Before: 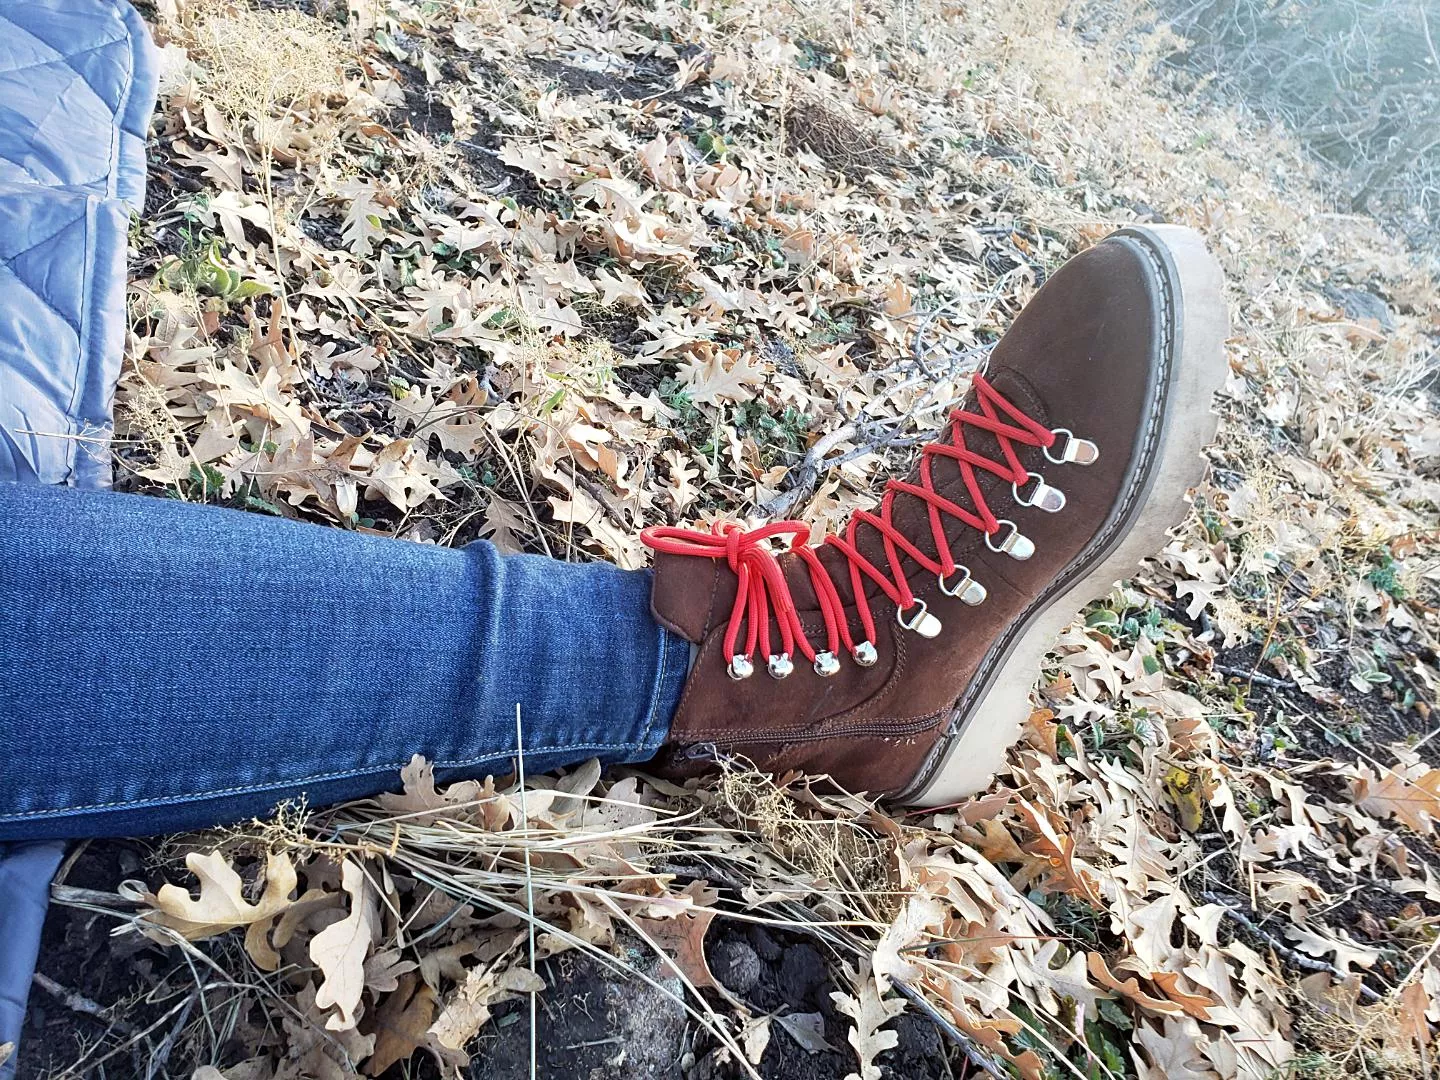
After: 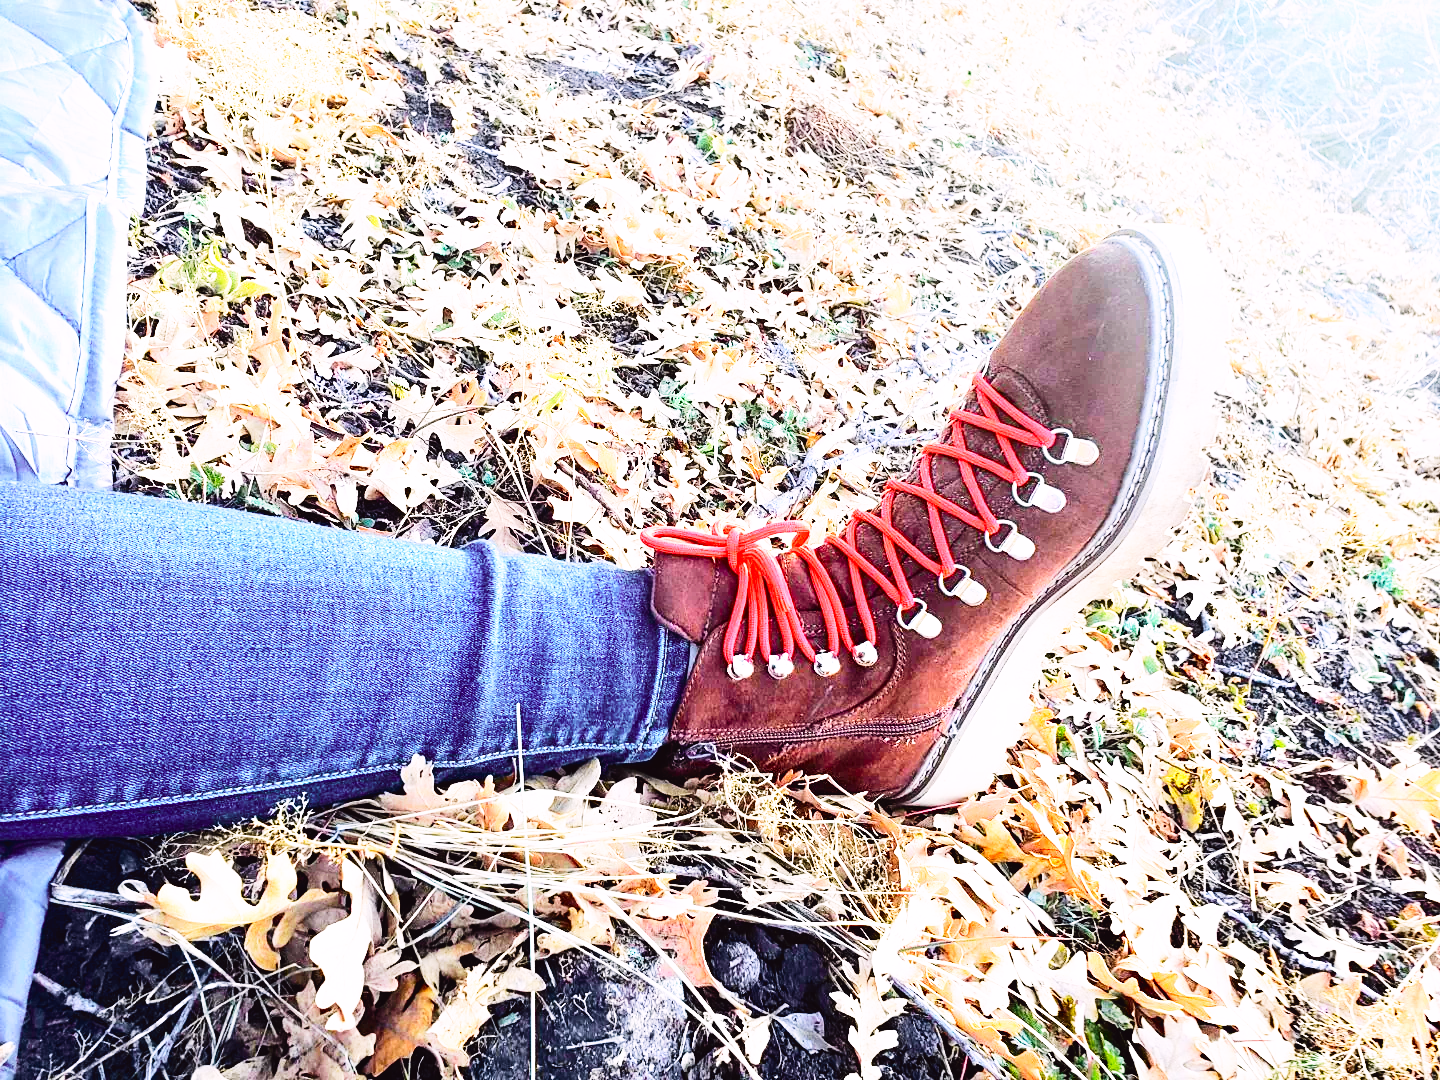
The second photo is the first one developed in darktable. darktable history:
base curve: curves: ch0 [(0, 0) (0.007, 0.004) (0.027, 0.03) (0.046, 0.07) (0.207, 0.54) (0.442, 0.872) (0.673, 0.972) (1, 1)], preserve colors none
rgb levels: preserve colors max RGB
tone curve: curves: ch0 [(0, 0.023) (0.103, 0.087) (0.295, 0.297) (0.445, 0.531) (0.553, 0.665) (0.735, 0.843) (0.994, 1)]; ch1 [(0, 0) (0.414, 0.395) (0.447, 0.447) (0.485, 0.5) (0.512, 0.524) (0.542, 0.581) (0.581, 0.632) (0.646, 0.715) (1, 1)]; ch2 [(0, 0) (0.369, 0.388) (0.449, 0.431) (0.478, 0.471) (0.516, 0.517) (0.579, 0.624) (0.674, 0.775) (1, 1)], color space Lab, independent channels, preserve colors none
exposure: exposure 0 EV, compensate highlight preservation false
